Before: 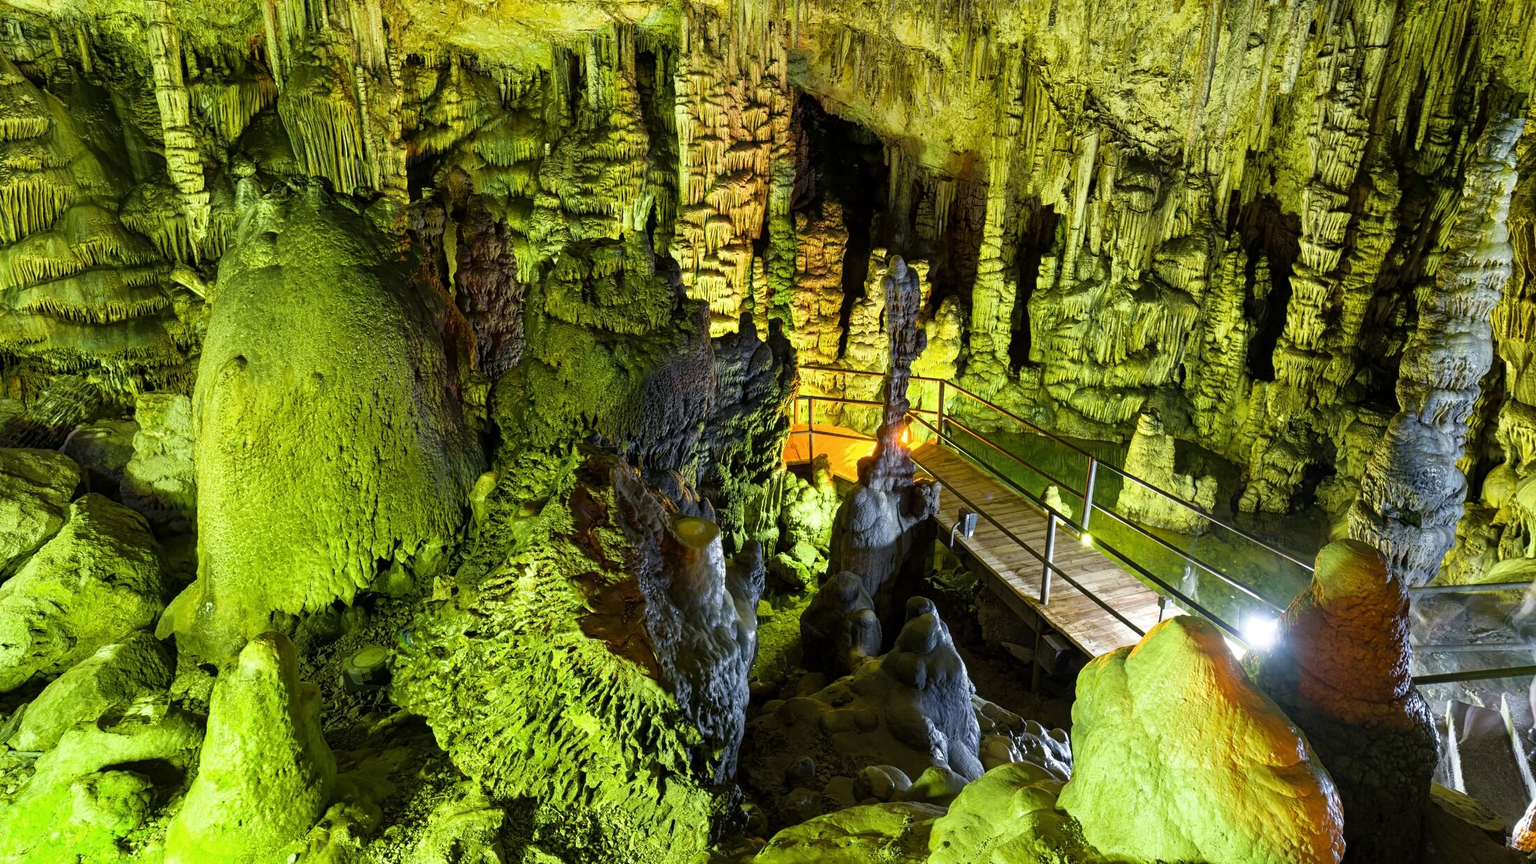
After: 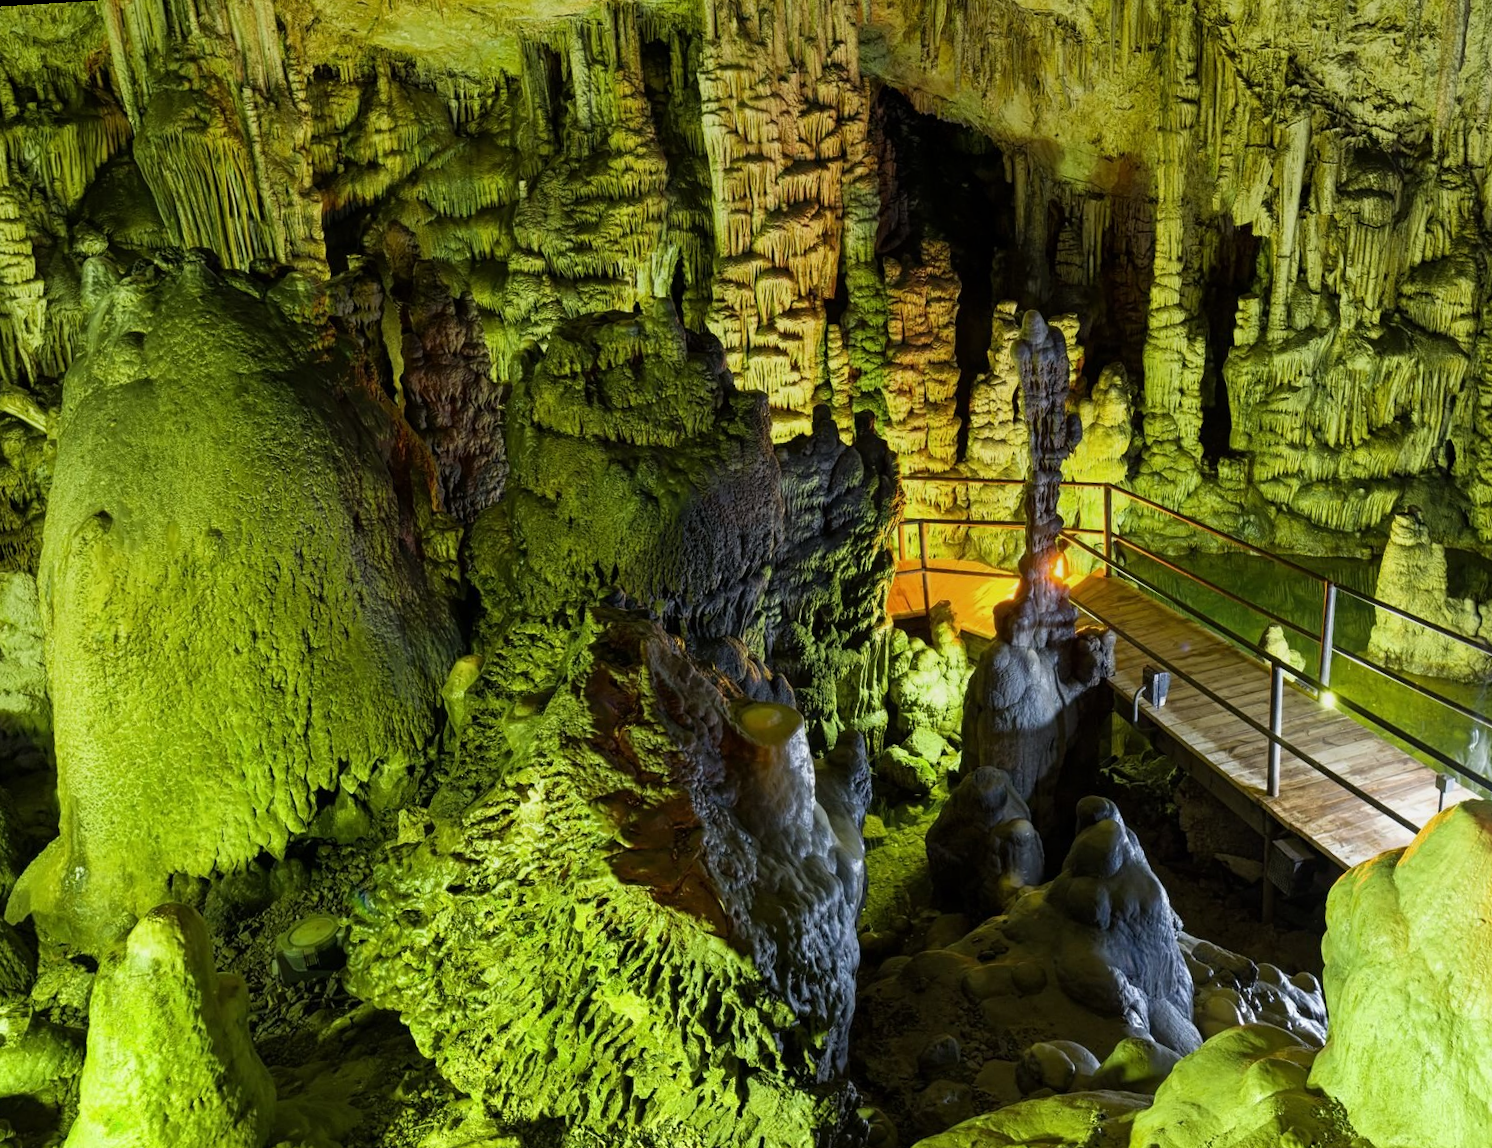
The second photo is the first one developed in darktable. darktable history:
rotate and perspective: rotation -3.52°, crop left 0.036, crop right 0.964, crop top 0.081, crop bottom 0.919
crop and rotate: left 9.061%, right 20.142%
graduated density: rotation -0.352°, offset 57.64
